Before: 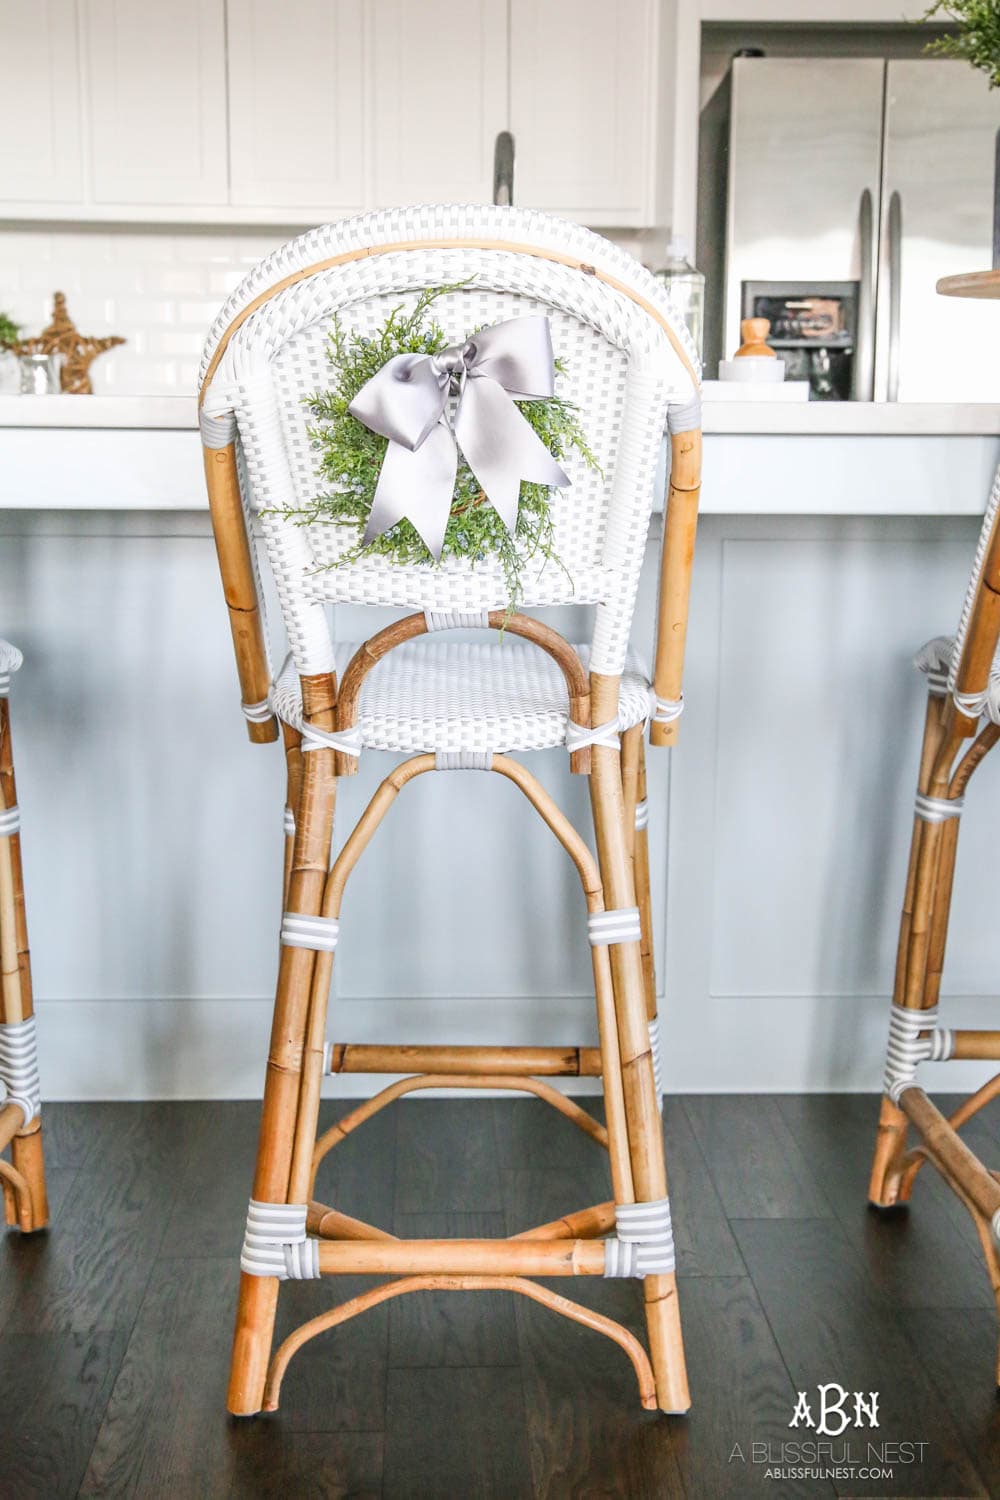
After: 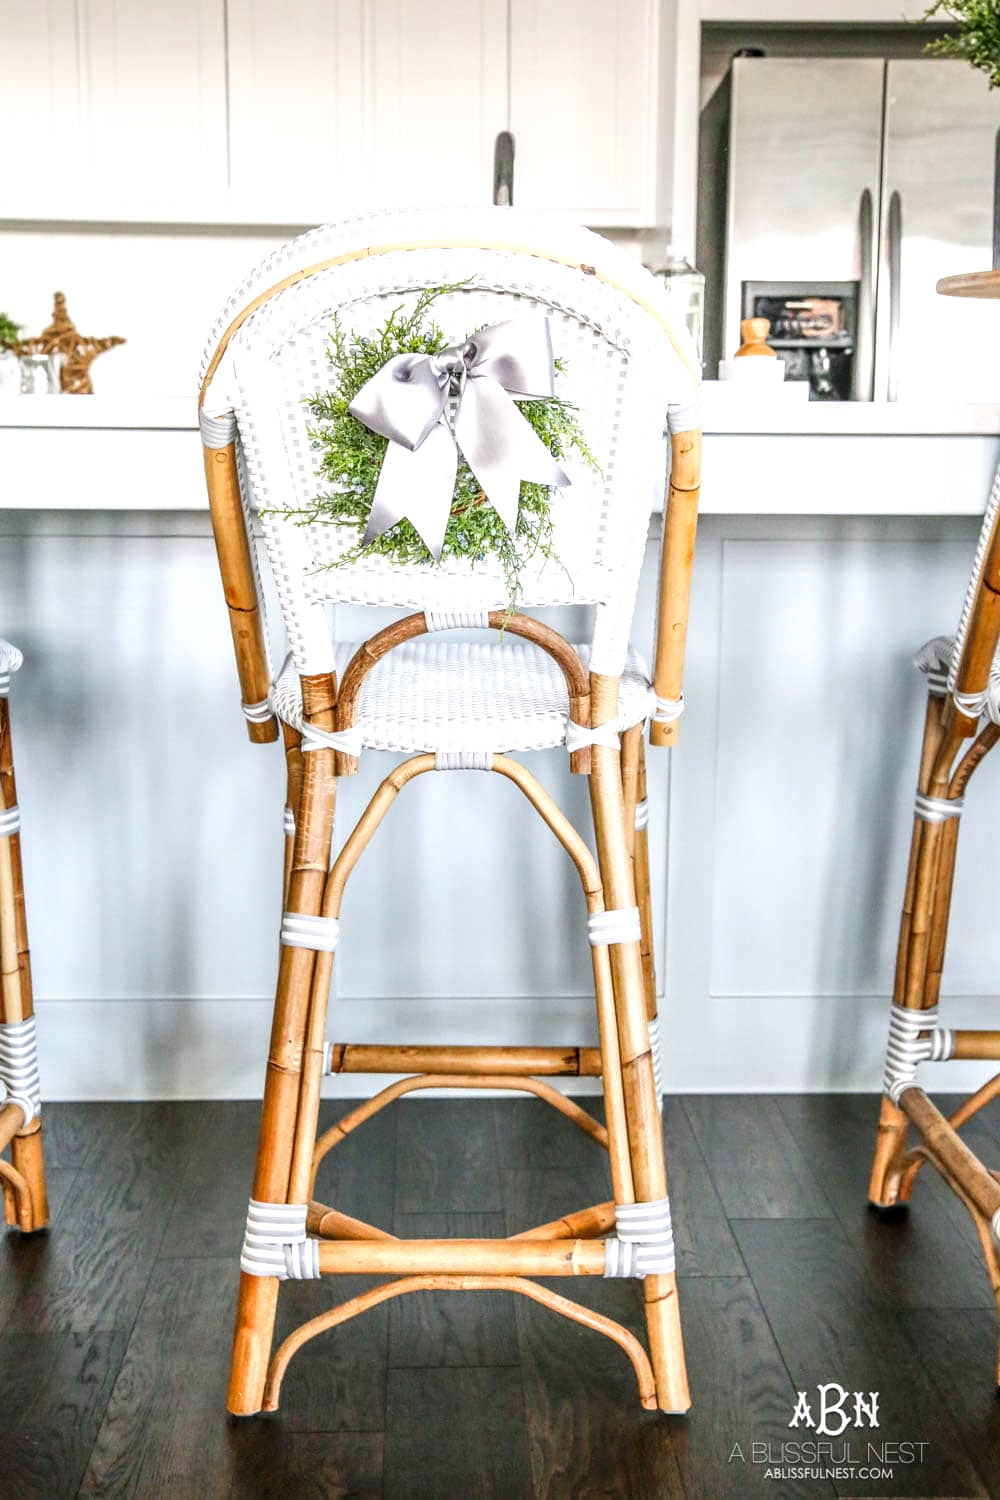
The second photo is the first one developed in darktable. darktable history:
tone curve: curves: ch0 [(0, 0) (0.003, 0.002) (0.011, 0.009) (0.025, 0.02) (0.044, 0.036) (0.069, 0.057) (0.1, 0.081) (0.136, 0.115) (0.177, 0.153) (0.224, 0.202) (0.277, 0.264) (0.335, 0.333) (0.399, 0.409) (0.468, 0.491) (0.543, 0.58) (0.623, 0.675) (0.709, 0.777) (0.801, 0.88) (0.898, 0.98) (1, 1)], preserve colors none
local contrast: detail 130%
